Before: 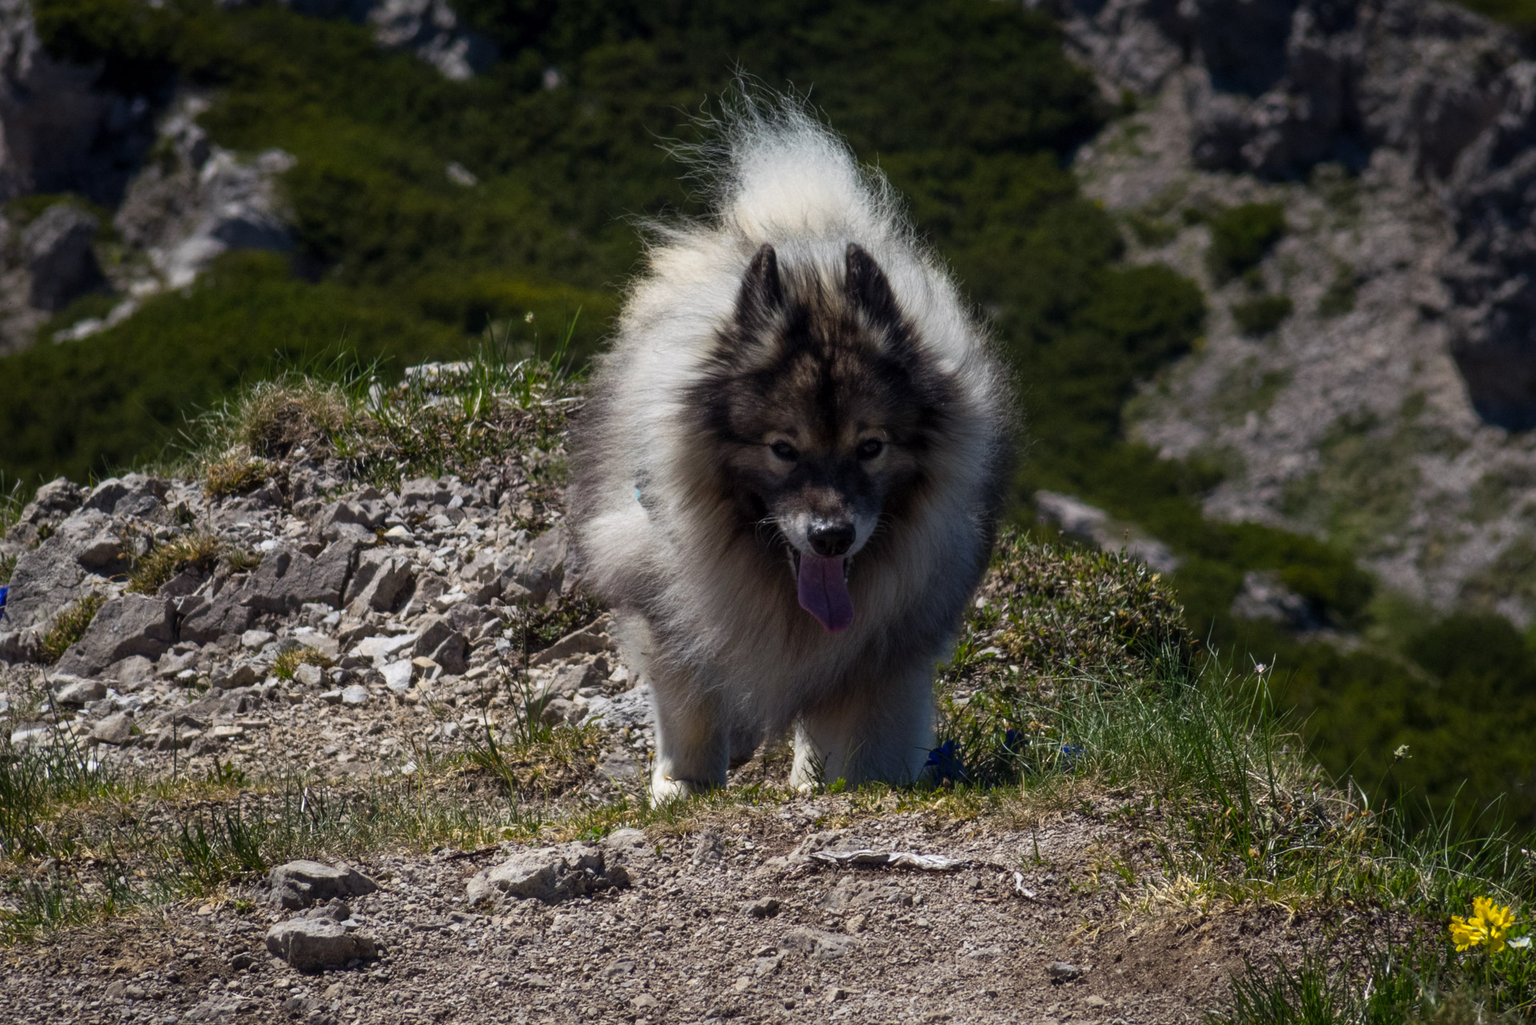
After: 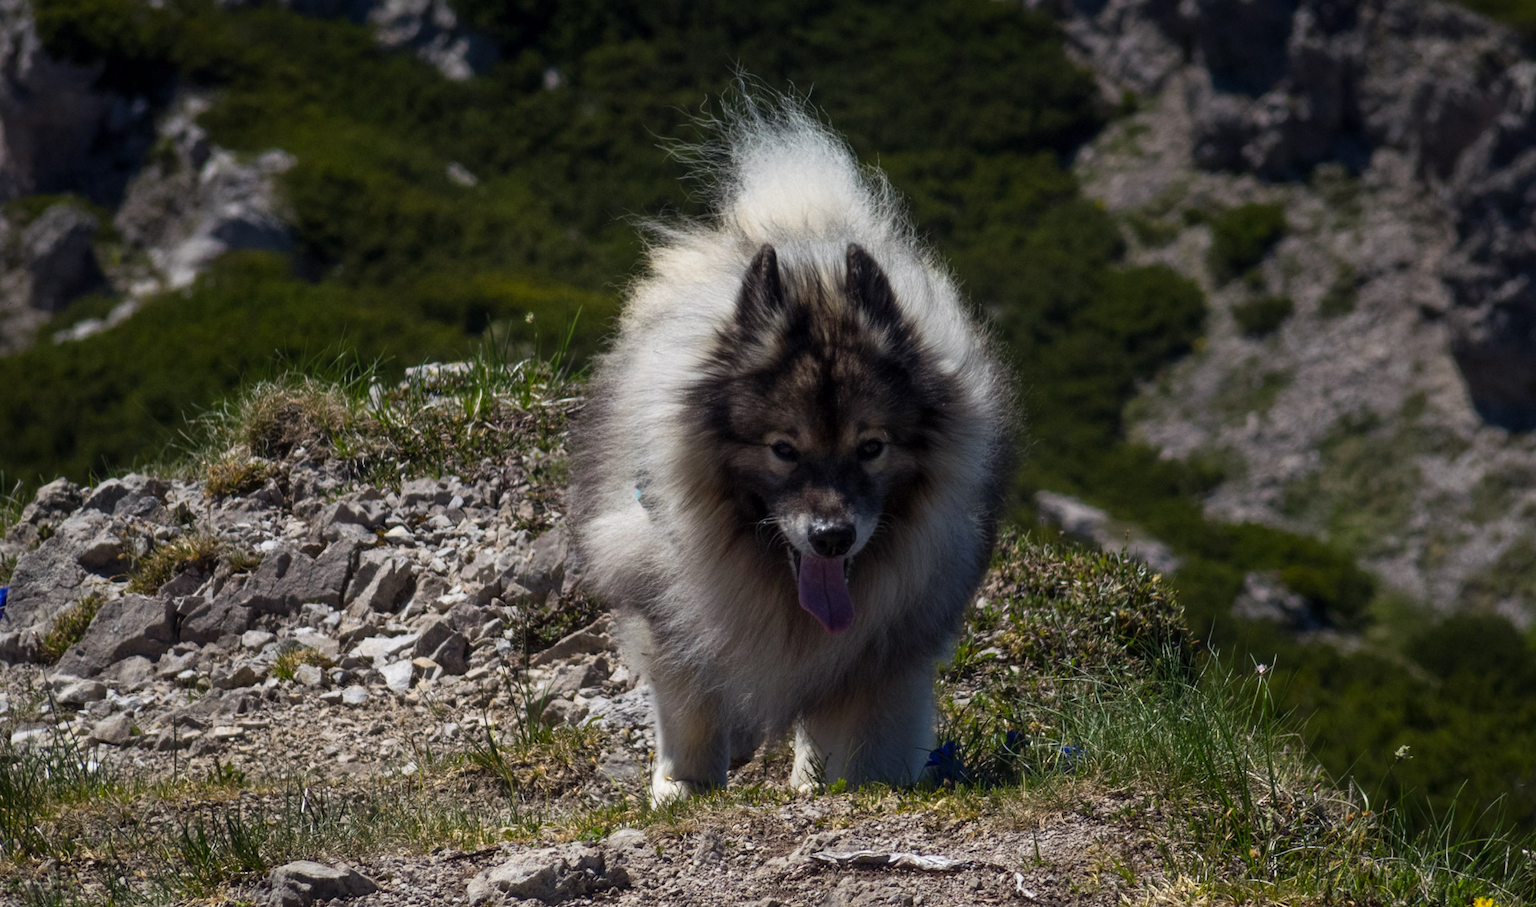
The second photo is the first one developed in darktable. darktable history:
crop and rotate: top 0%, bottom 11.458%
